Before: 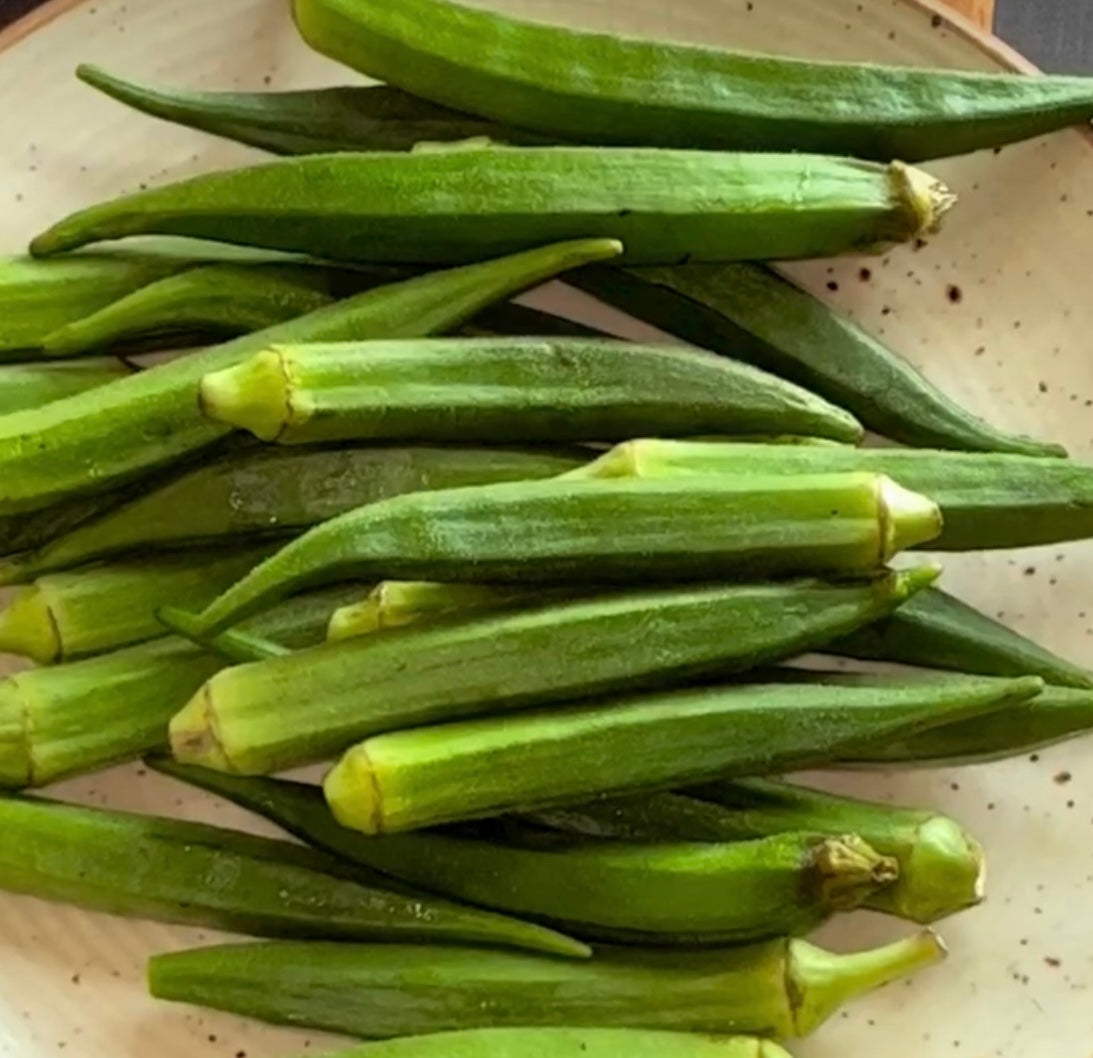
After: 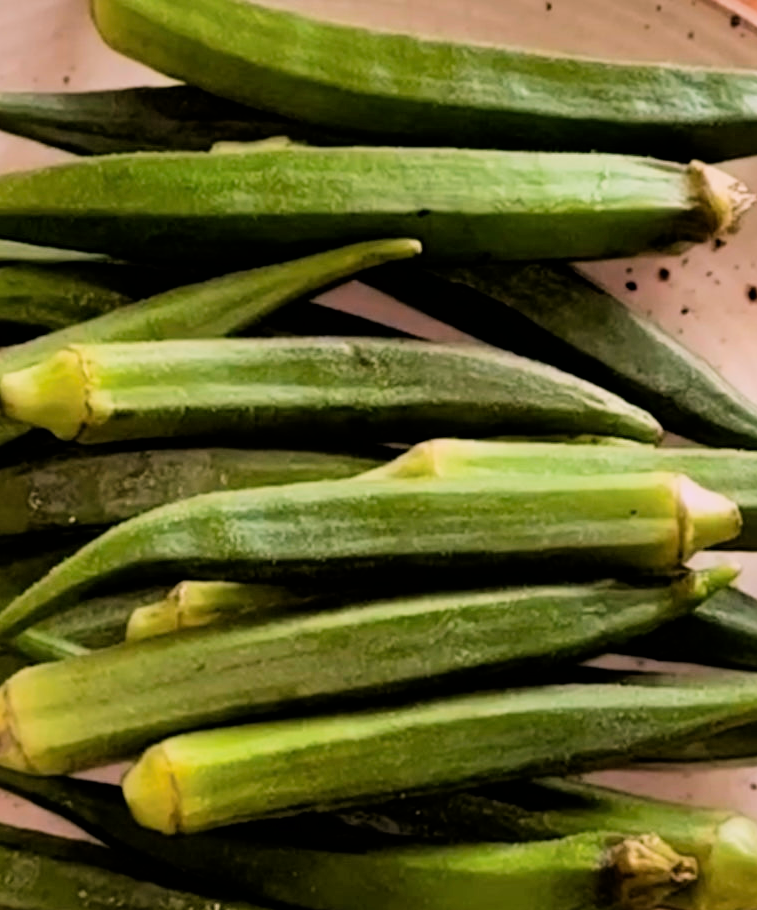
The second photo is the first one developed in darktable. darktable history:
crop: left 18.479%, right 12.2%, bottom 13.971%
filmic rgb: black relative exposure -5 EV, hardness 2.88, contrast 1.3, highlights saturation mix -10%
white balance: red 1.188, blue 1.11
